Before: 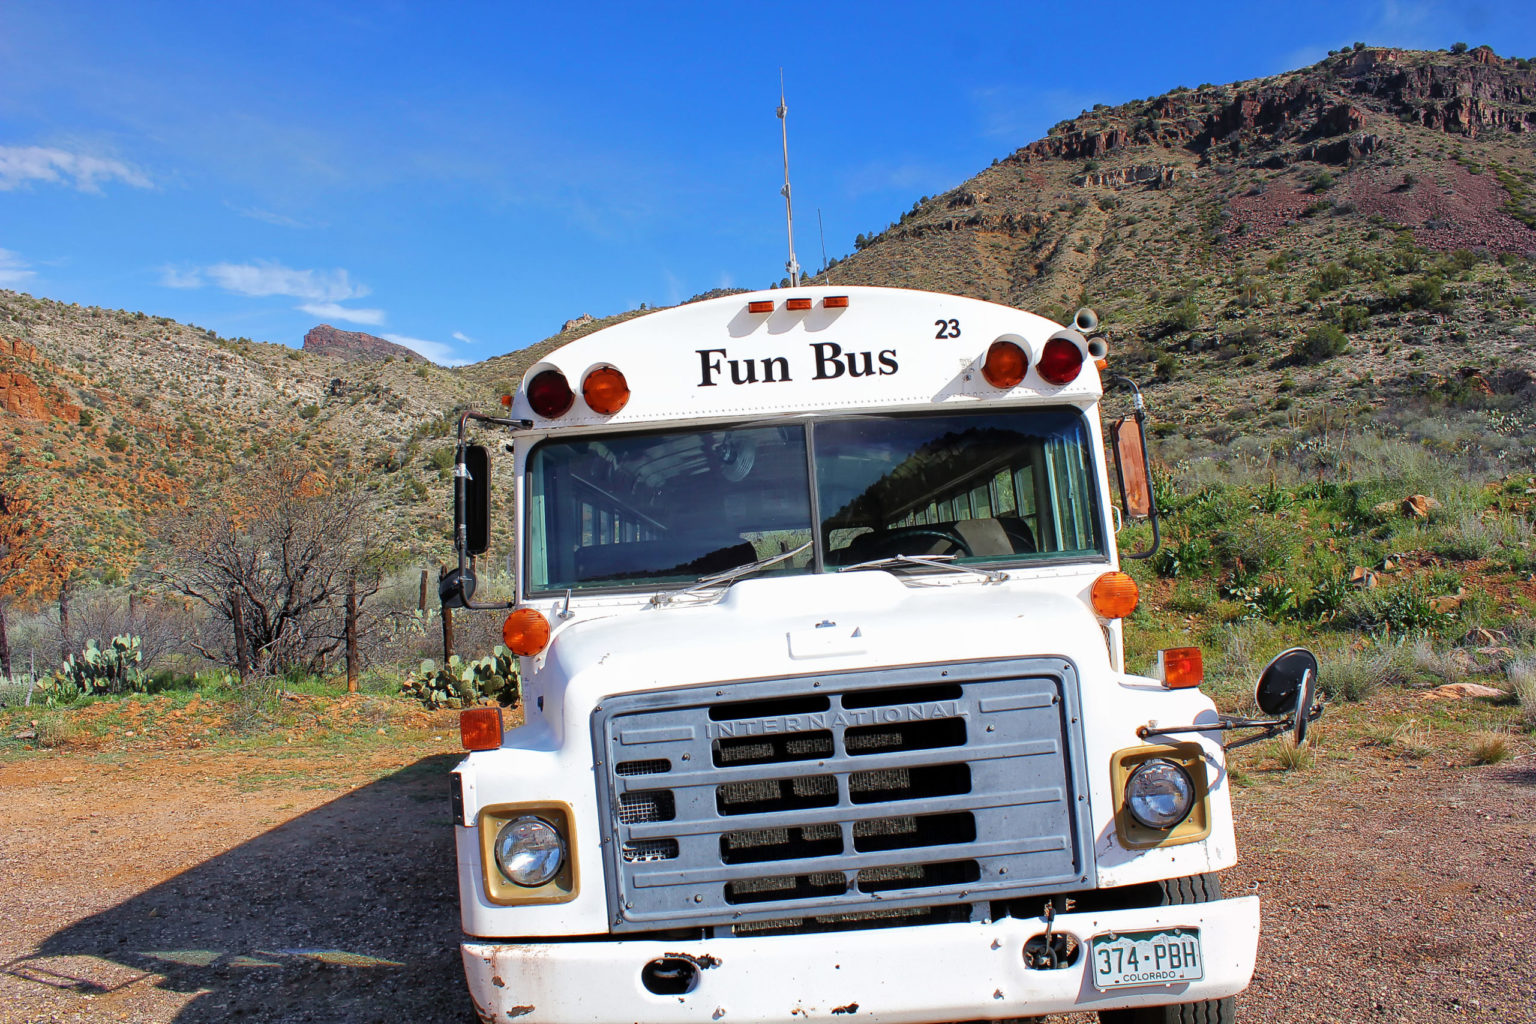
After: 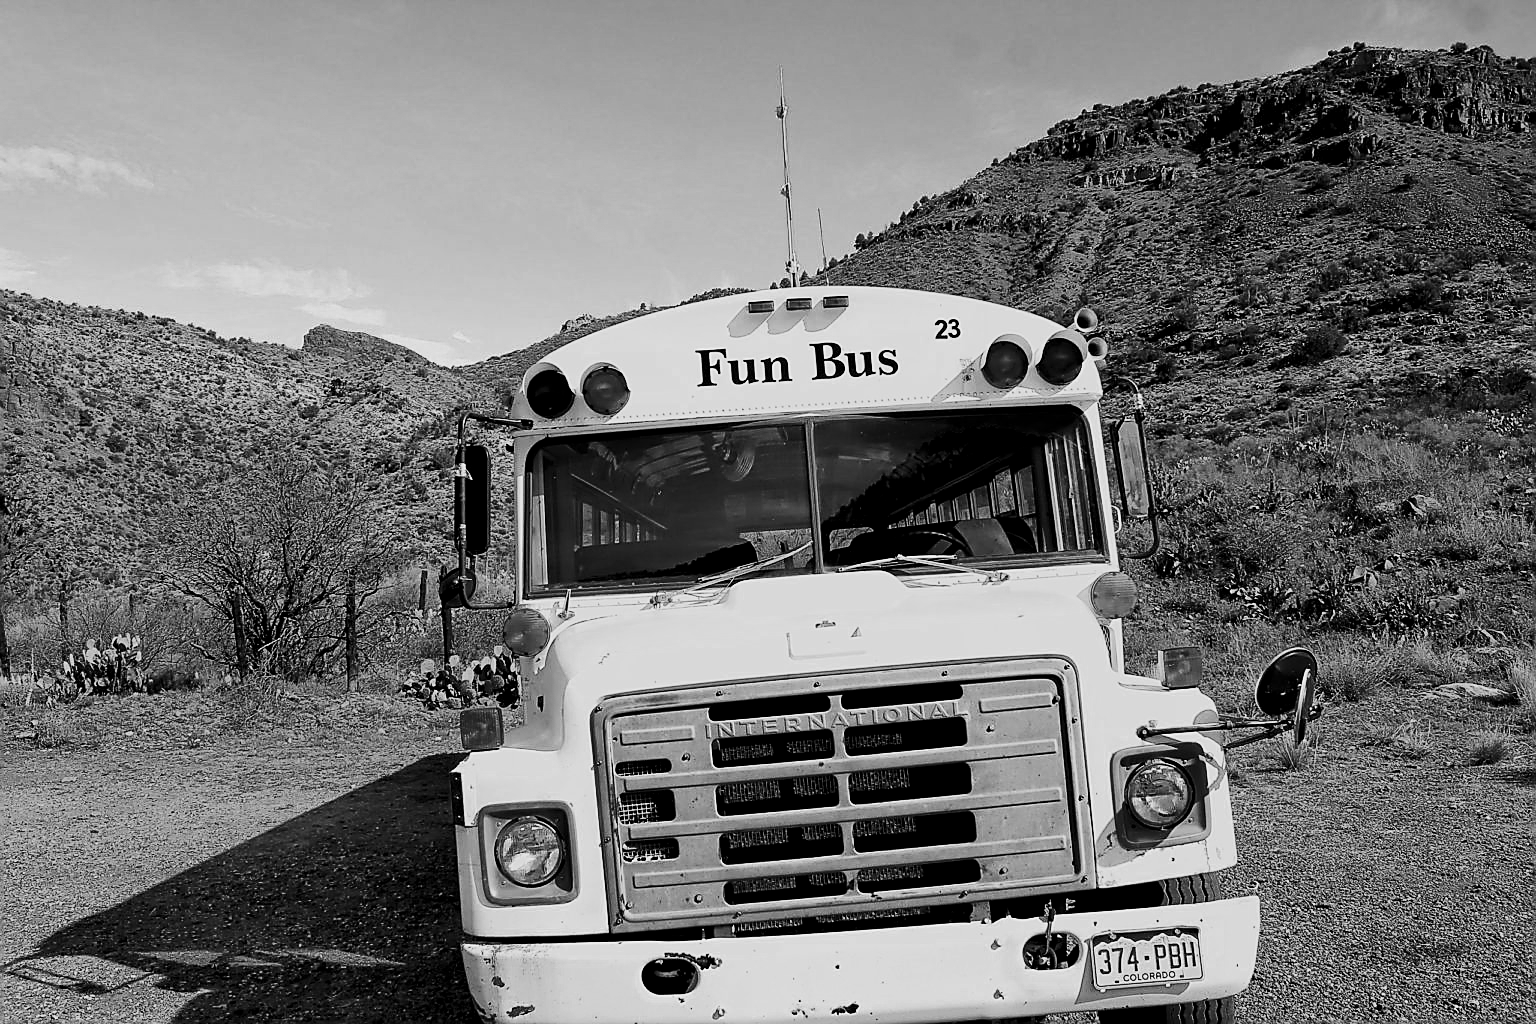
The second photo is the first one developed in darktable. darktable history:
tone curve: curves: ch0 [(0, 0) (0.003, 0) (0.011, 0) (0.025, 0) (0.044, 0.006) (0.069, 0.024) (0.1, 0.038) (0.136, 0.052) (0.177, 0.08) (0.224, 0.112) (0.277, 0.145) (0.335, 0.206) (0.399, 0.284) (0.468, 0.372) (0.543, 0.477) (0.623, 0.593) (0.709, 0.717) (0.801, 0.815) (0.898, 0.92) (1, 1)], color space Lab, independent channels, preserve colors none
color zones: curves: ch0 [(0, 0.613) (0.01, 0.613) (0.245, 0.448) (0.498, 0.529) (0.642, 0.665) (0.879, 0.777) (0.99, 0.613)]; ch1 [(0, 0) (0.143, 0) (0.286, 0) (0.429, 0) (0.571, 0) (0.714, 0) (0.857, 0)]
color correction: highlights b* 0.041, saturation 1.11
sharpen: radius 1.352, amount 1.257, threshold 0.755
filmic rgb: black relative exposure -7.65 EV, white relative exposure 4.56 EV, threshold 2.96 EV, hardness 3.61, enable highlight reconstruction true
